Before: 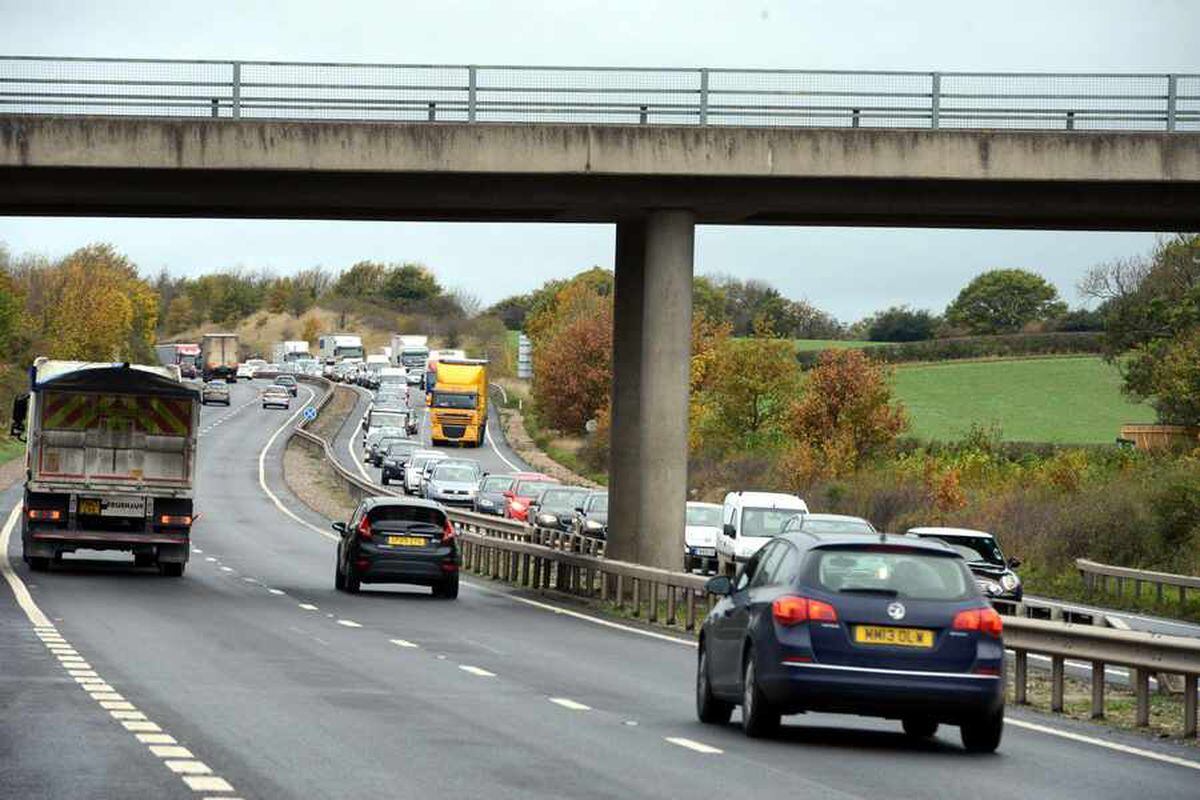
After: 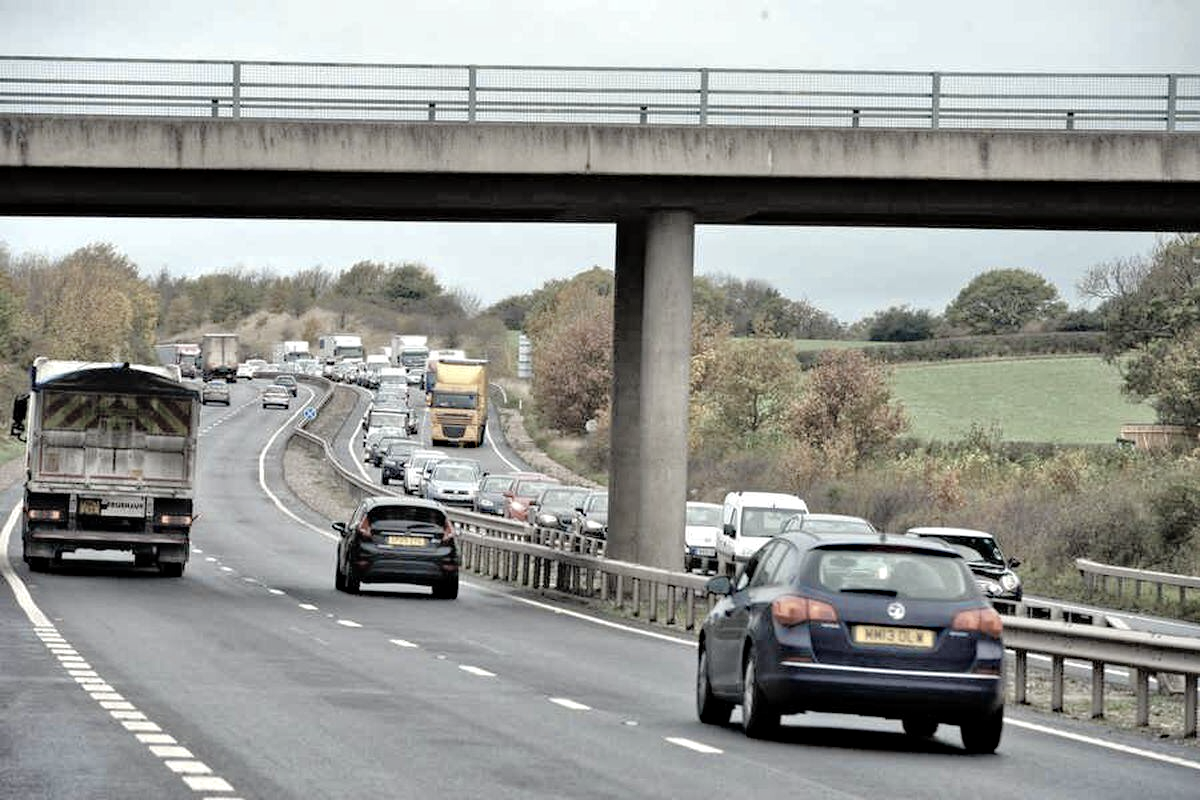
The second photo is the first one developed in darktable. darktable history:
haze removal: compatibility mode true, adaptive false
sharpen: radius 2.883, amount 0.868, threshold 47.523
color zones: curves: ch1 [(0.238, 0.163) (0.476, 0.2) (0.733, 0.322) (0.848, 0.134)]
tone equalizer: -7 EV 0.15 EV, -6 EV 0.6 EV, -5 EV 1.15 EV, -4 EV 1.33 EV, -3 EV 1.15 EV, -2 EV 0.6 EV, -1 EV 0.15 EV, mask exposure compensation -0.5 EV
